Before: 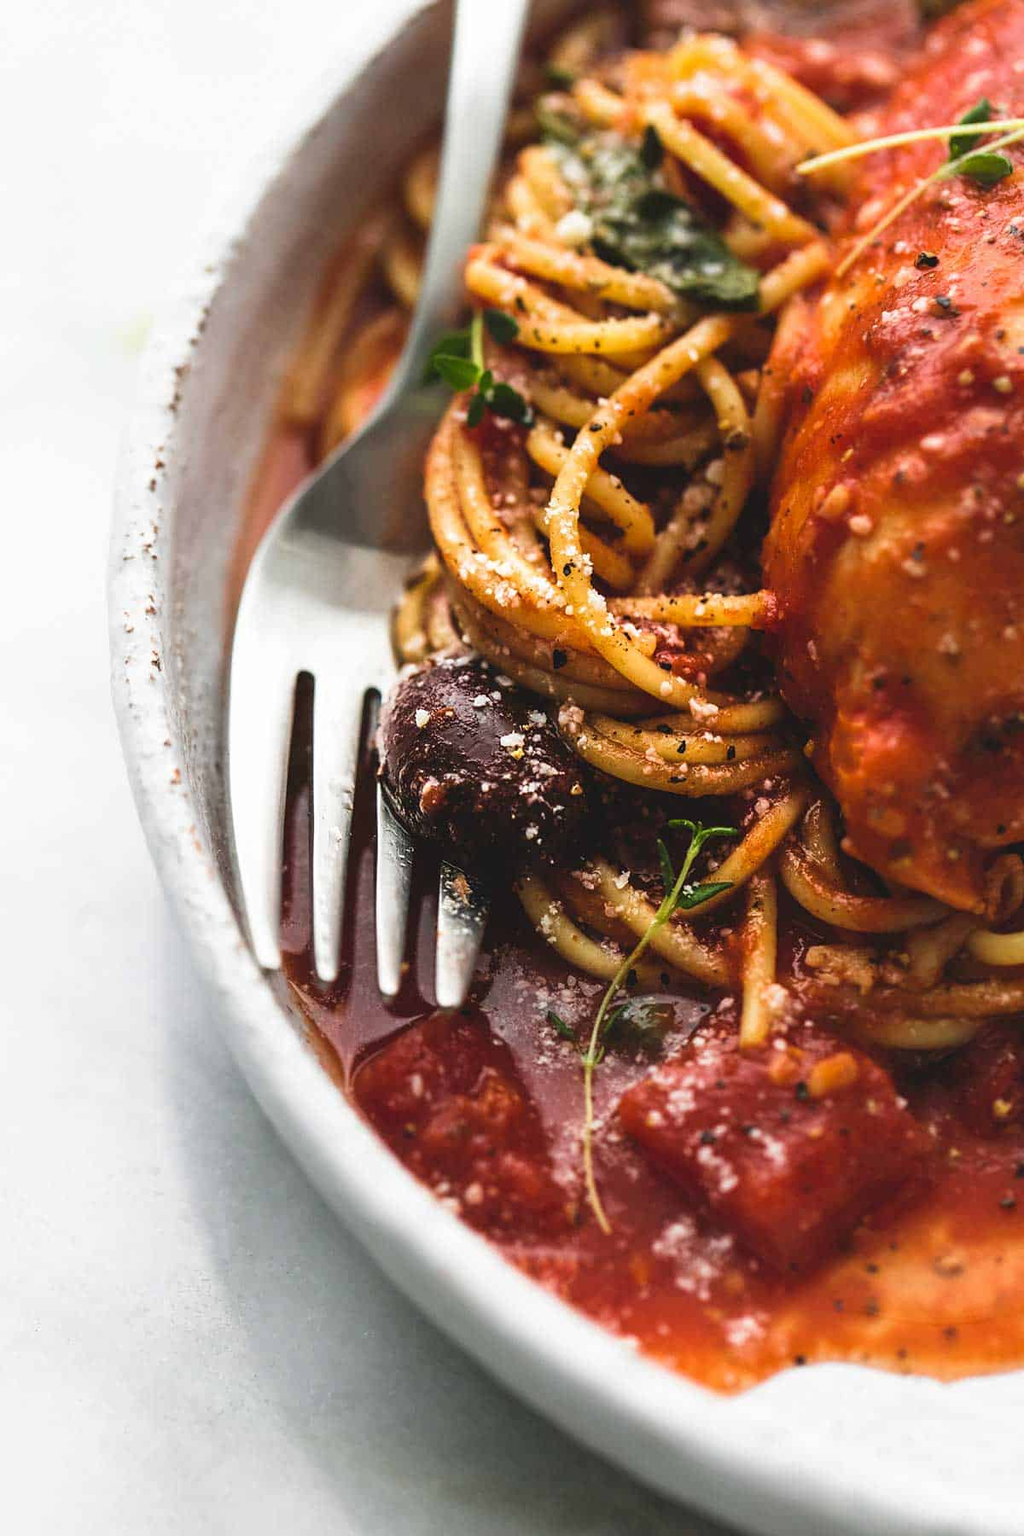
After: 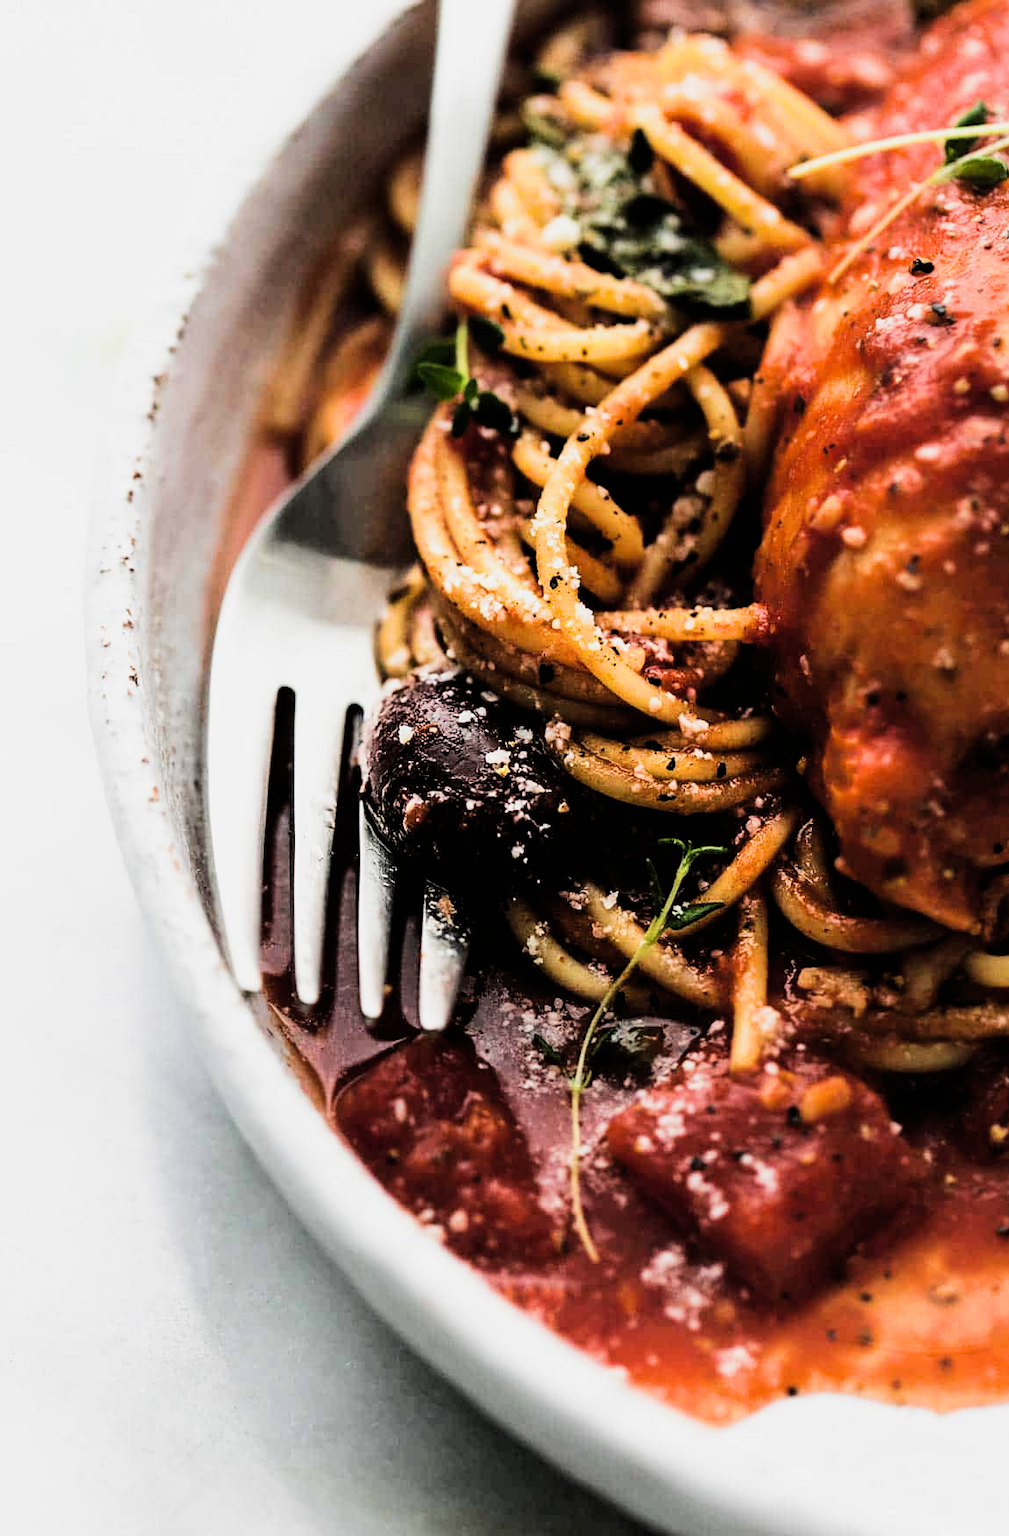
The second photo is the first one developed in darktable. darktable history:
filmic rgb: black relative exposure -5.09 EV, white relative exposure 3.96 EV, hardness 2.88, contrast 1.397, highlights saturation mix -30.44%
tone equalizer: -8 EV -0.455 EV, -7 EV -0.408 EV, -6 EV -0.324 EV, -5 EV -0.248 EV, -3 EV 0.24 EV, -2 EV 0.334 EV, -1 EV 0.412 EV, +0 EV 0.417 EV, edges refinement/feathering 500, mask exposure compensation -1.57 EV, preserve details no
crop and rotate: left 2.51%, right 1.042%, bottom 2.207%
